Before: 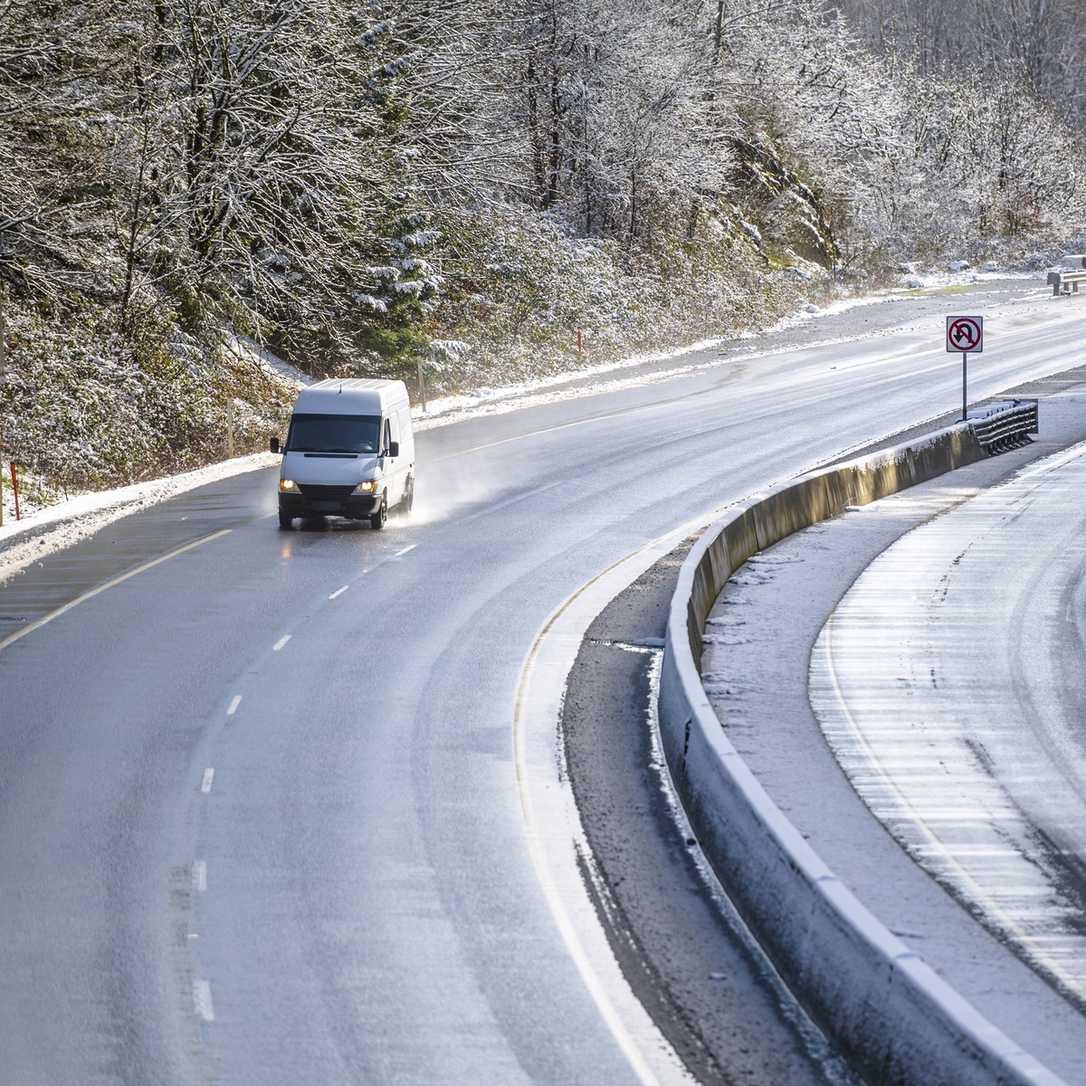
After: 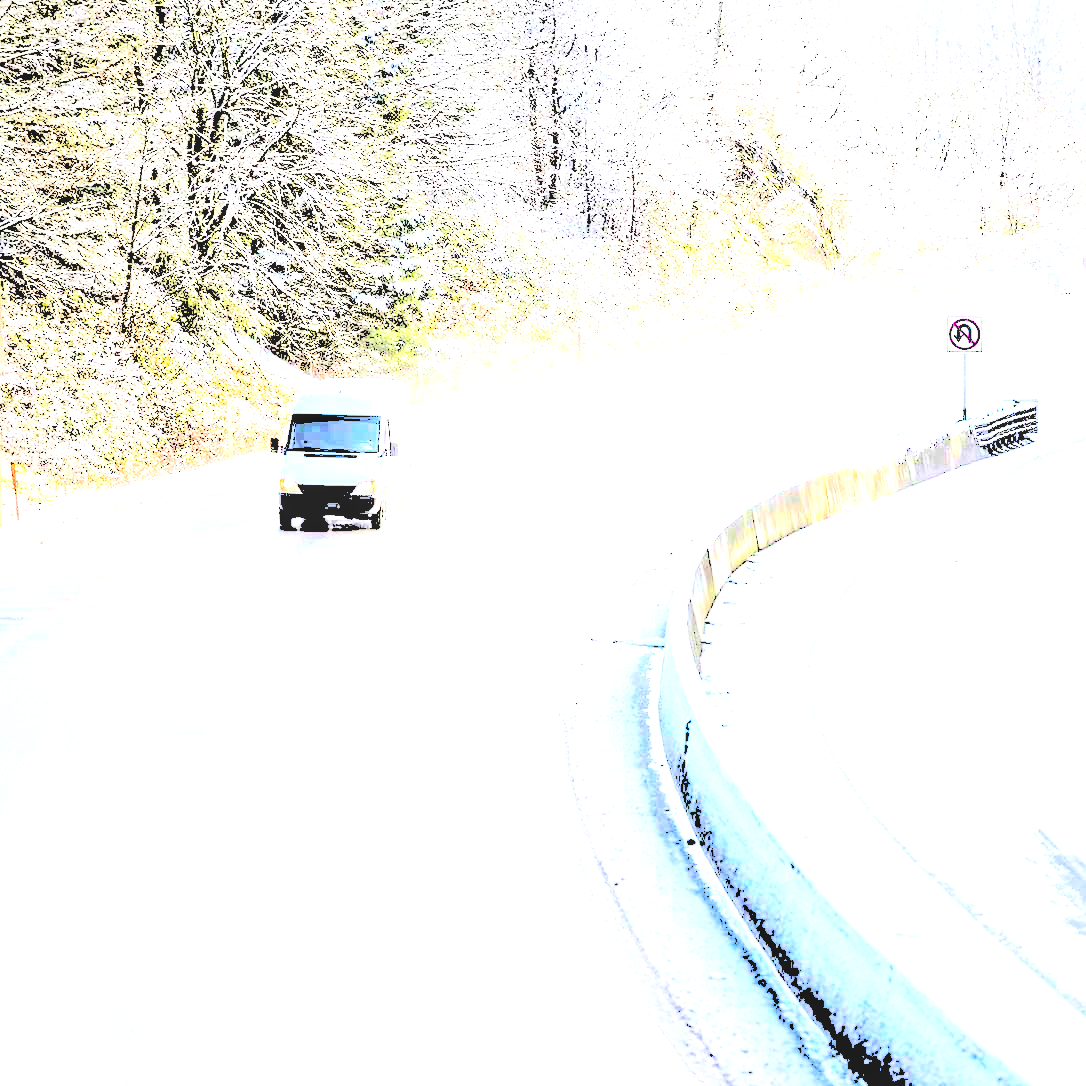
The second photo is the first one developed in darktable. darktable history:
filmic rgb: middle gray luminance 9.23%, black relative exposure -10.55 EV, white relative exposure 3.45 EV, threshold 6 EV, target black luminance 0%, hardness 5.98, latitude 59.69%, contrast 1.087, highlights saturation mix 5%, shadows ↔ highlights balance 29.23%, add noise in highlights 0, color science v3 (2019), use custom middle-gray values true, iterations of high-quality reconstruction 0, contrast in highlights soft, enable highlight reconstruction true
local contrast: on, module defaults
levels: levels [0.246, 0.246, 0.506]
